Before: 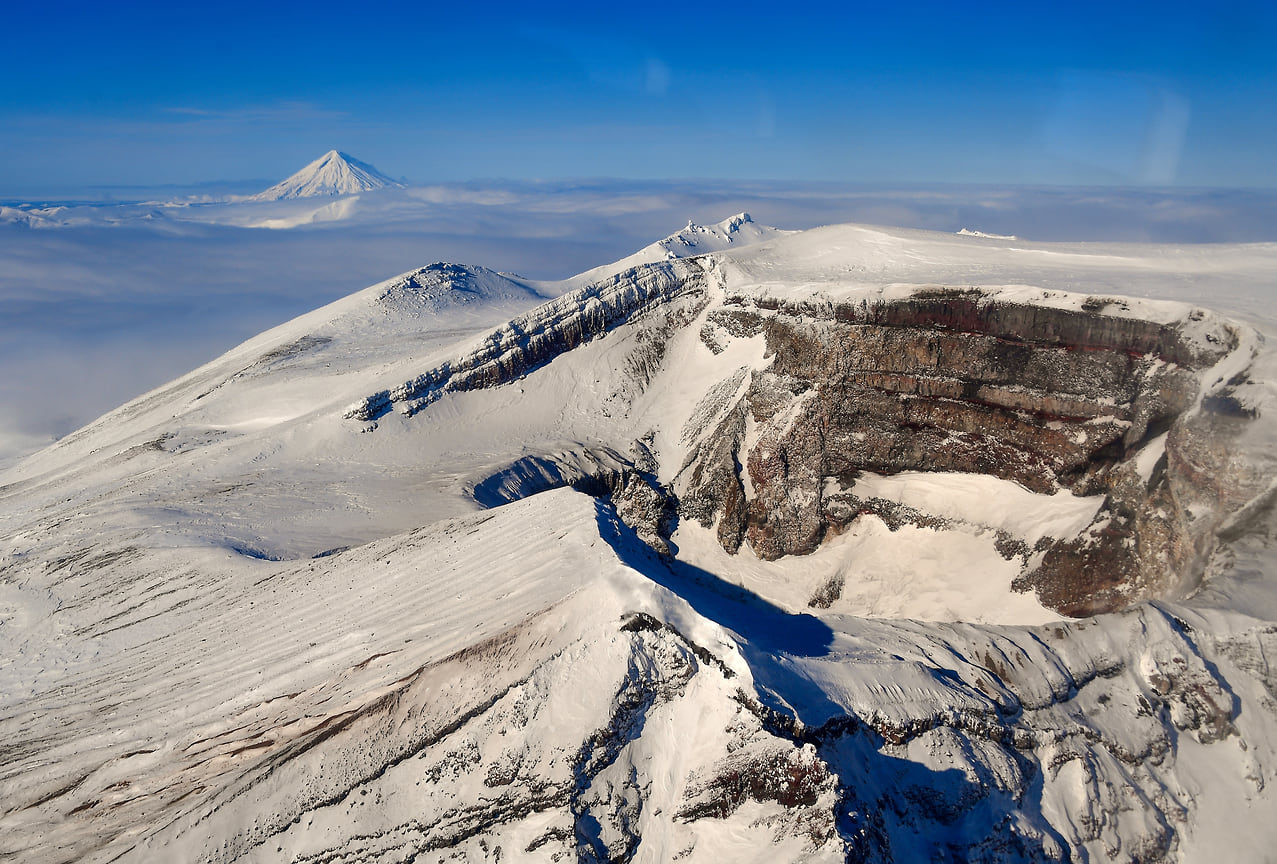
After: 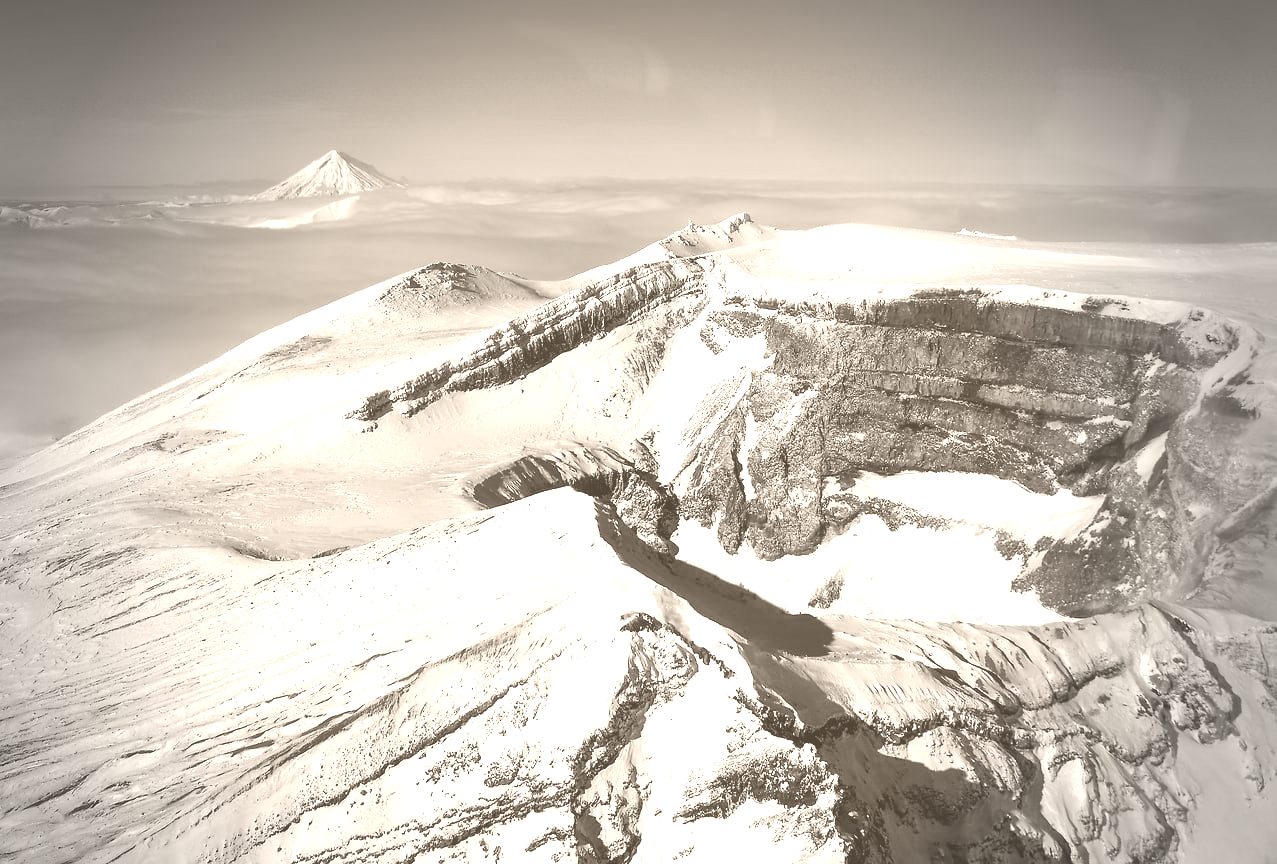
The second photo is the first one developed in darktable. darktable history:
colorize: hue 34.49°, saturation 35.33%, source mix 100%, version 1
vignetting: fall-off start 64.63%, center (-0.034, 0.148), width/height ratio 0.881
